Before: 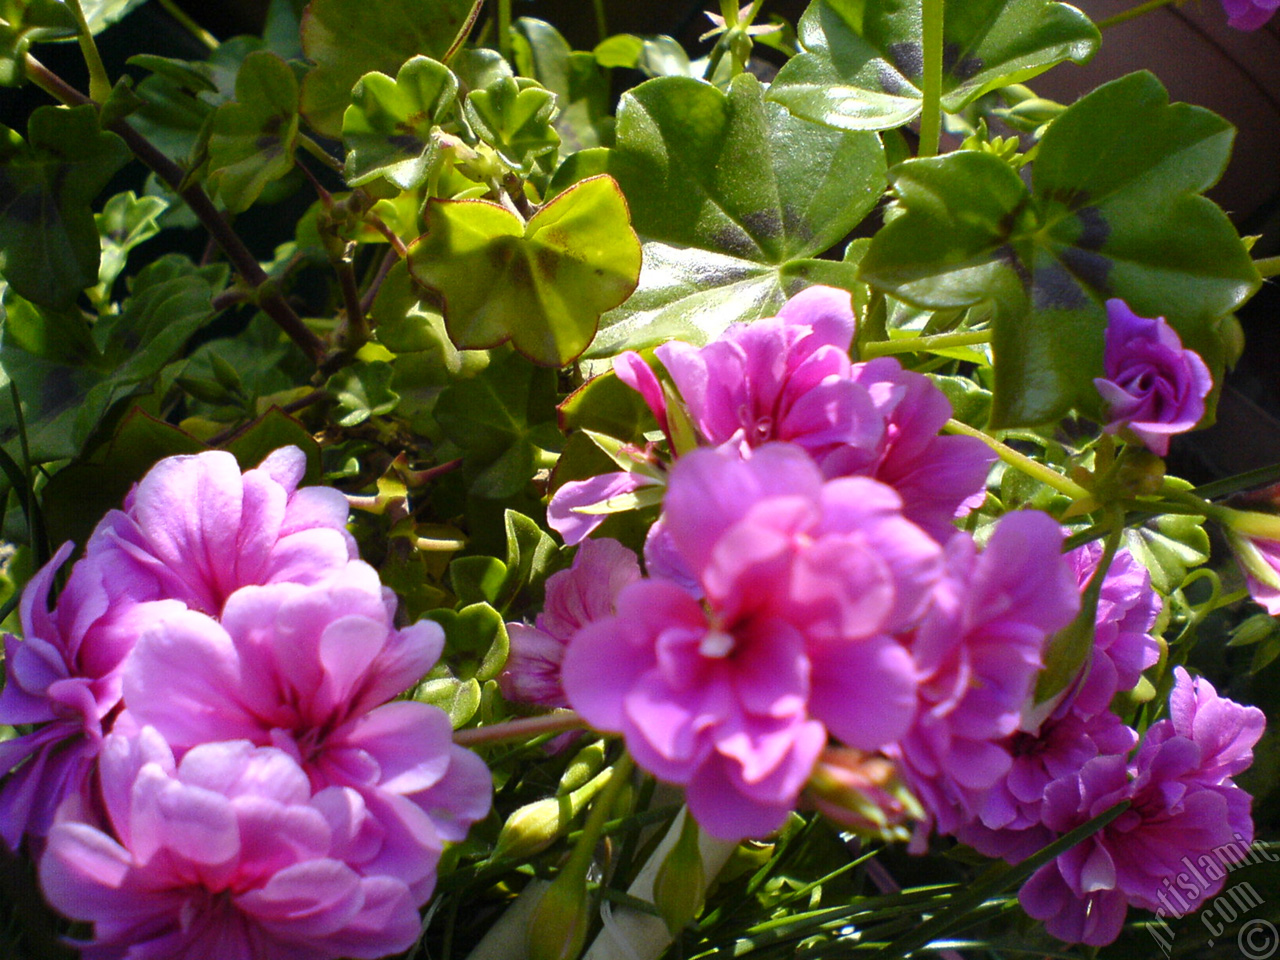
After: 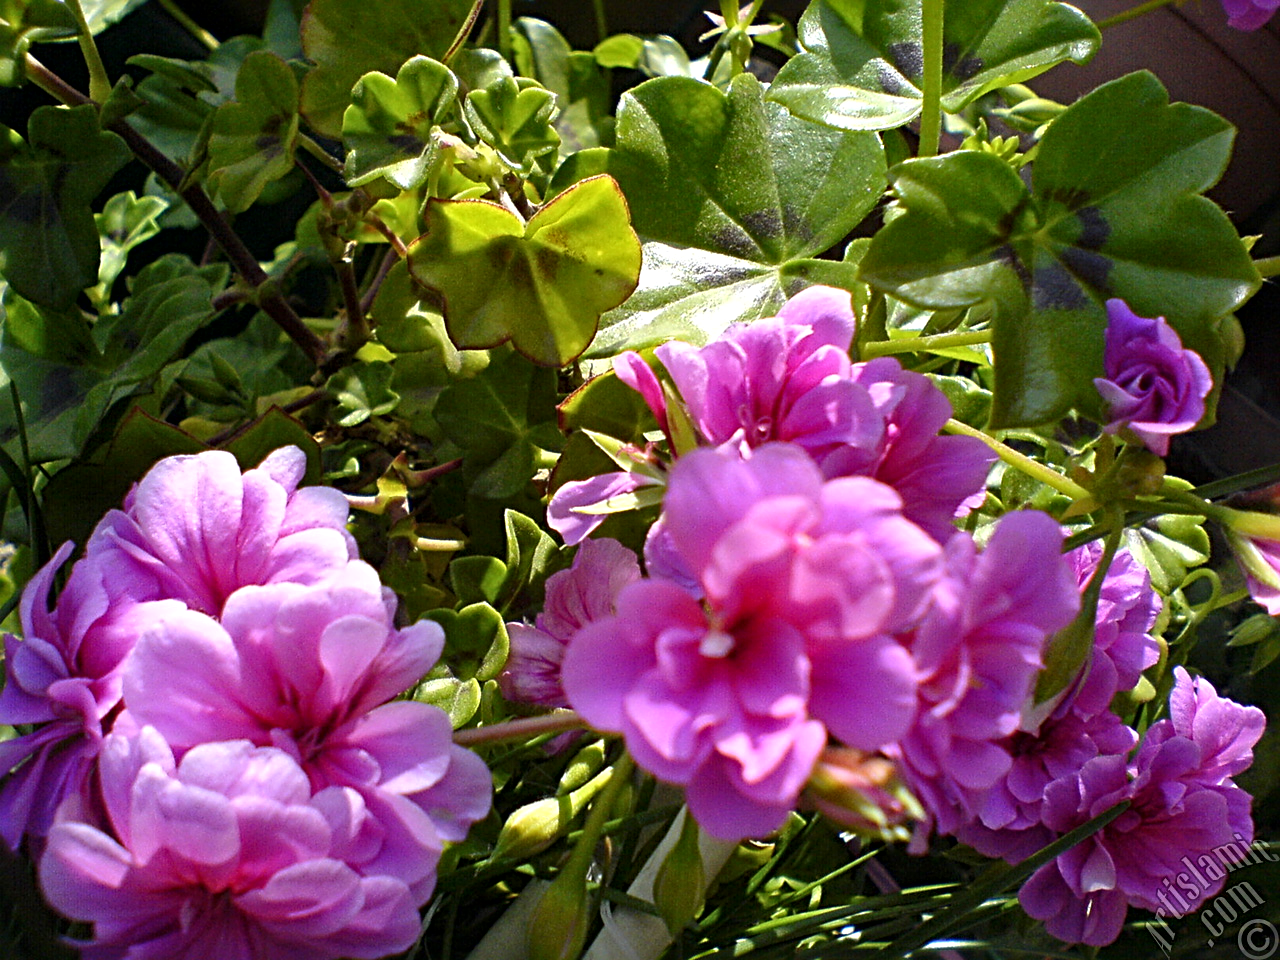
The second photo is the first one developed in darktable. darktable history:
sharpen: radius 4
local contrast: mode bilateral grid, contrast 20, coarseness 50, detail 120%, midtone range 0.2
